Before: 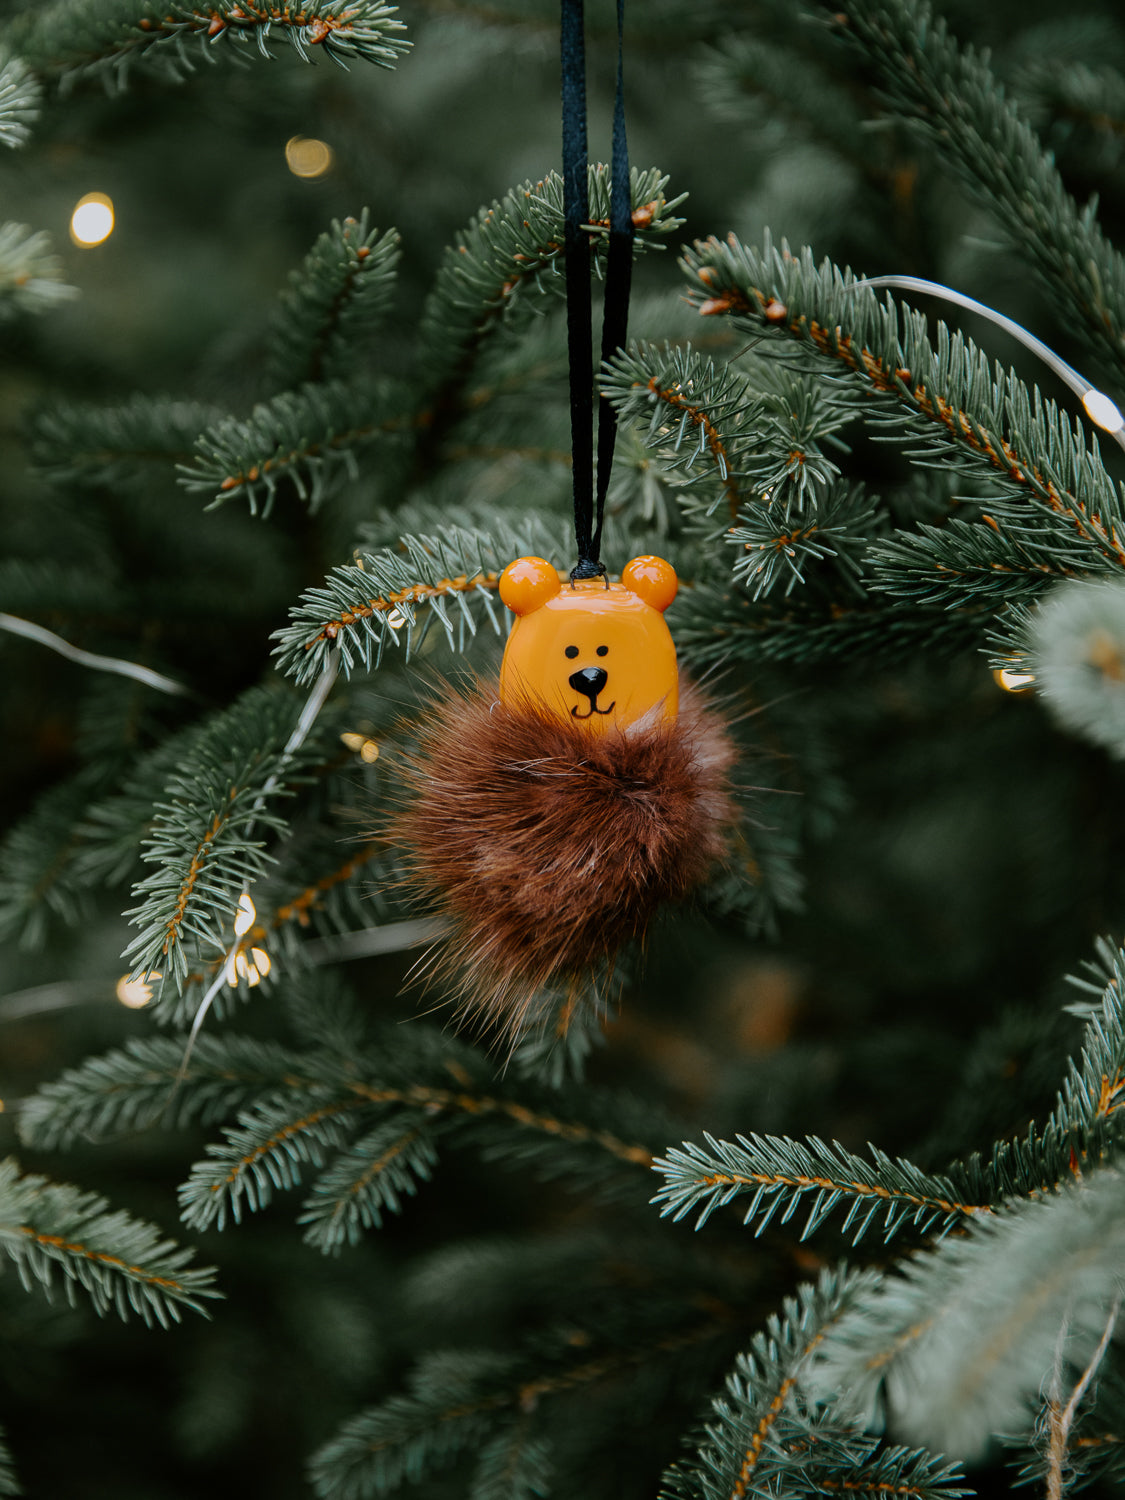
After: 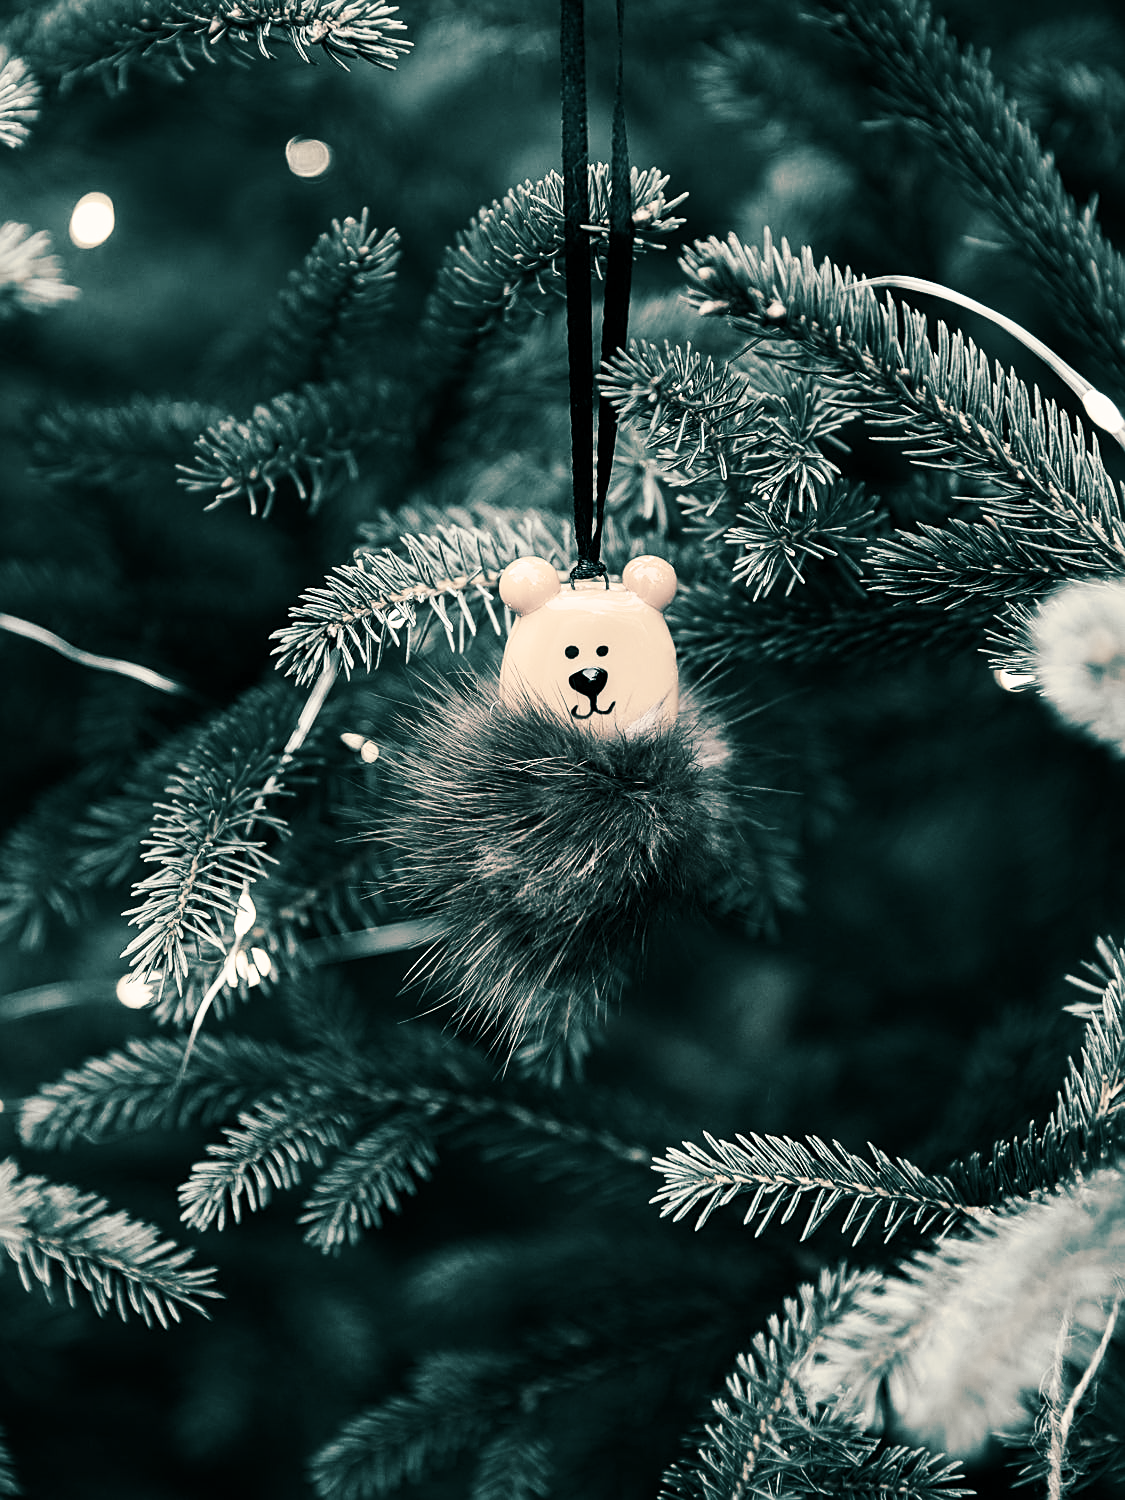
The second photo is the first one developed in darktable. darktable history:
white balance: red 1.123, blue 0.83
color zones: curves: ch2 [(0, 0.5) (0.143, 0.517) (0.286, 0.571) (0.429, 0.522) (0.571, 0.5) (0.714, 0.5) (0.857, 0.5) (1, 0.5)]
color correction: saturation 0.2
split-toning: shadows › hue 186.43°, highlights › hue 49.29°, compress 30.29%
exposure: exposure 0.426 EV, compensate highlight preservation false
sharpen: on, module defaults
contrast brightness saturation: contrast 0.39, brightness 0.1
color balance: on, module defaults
